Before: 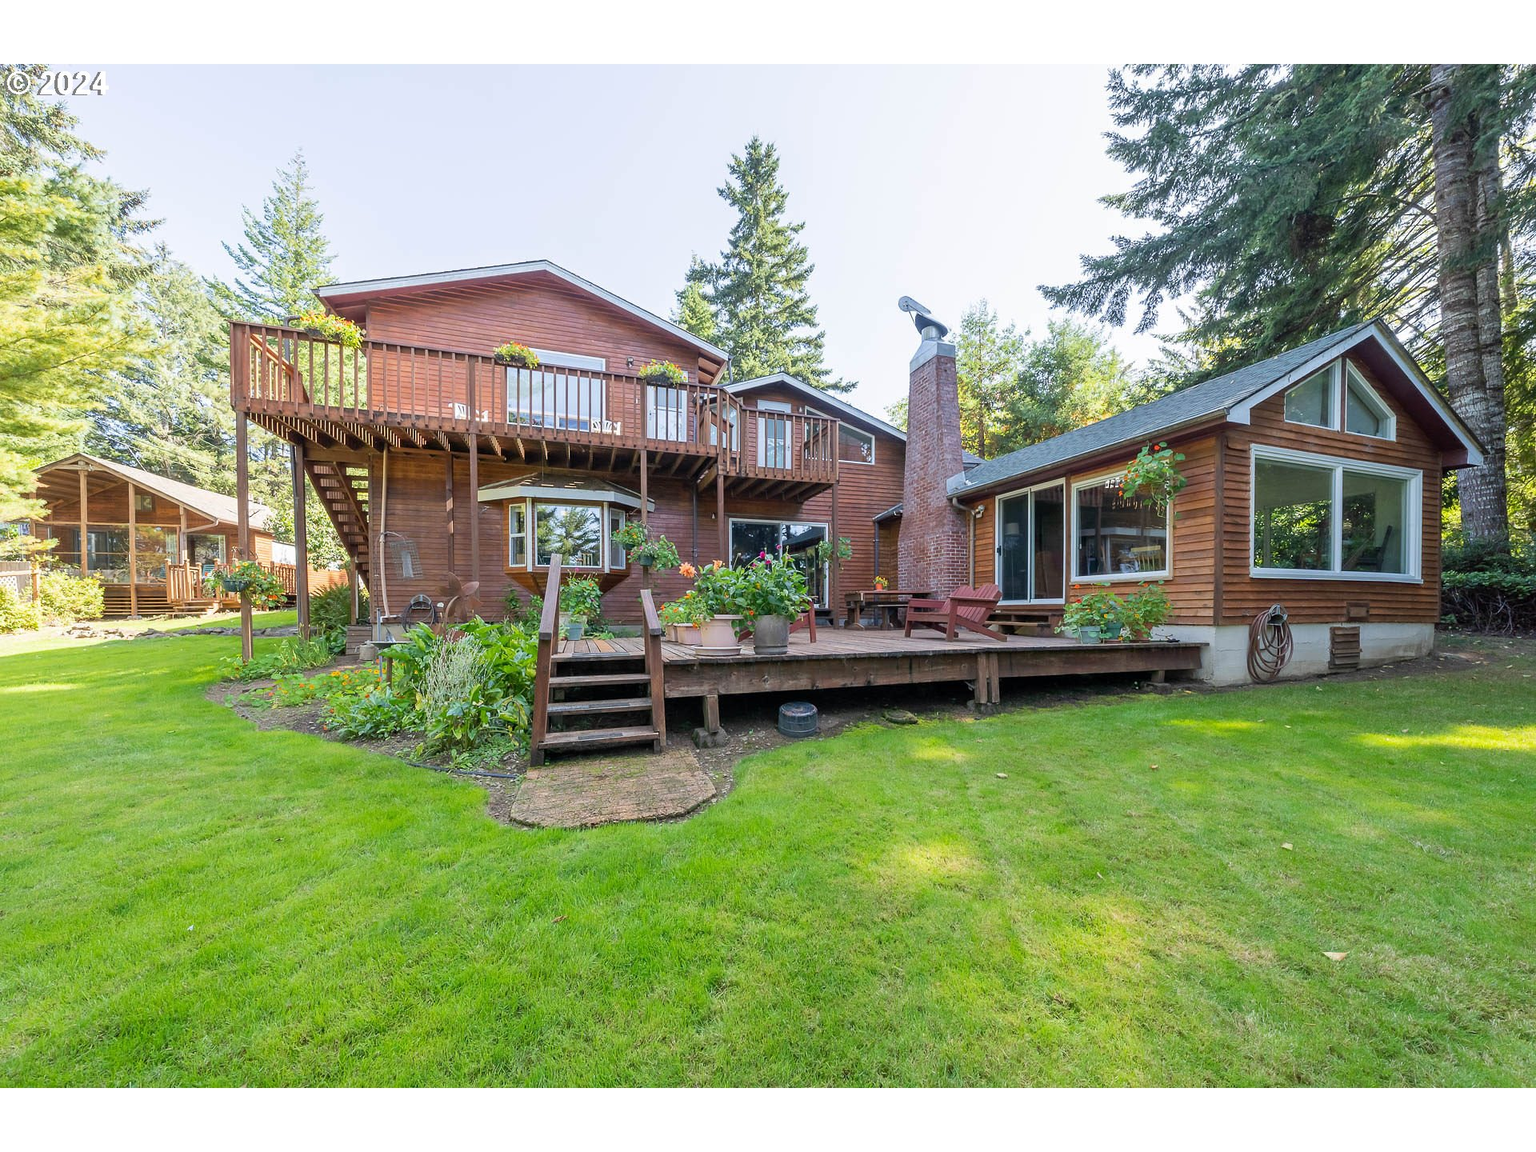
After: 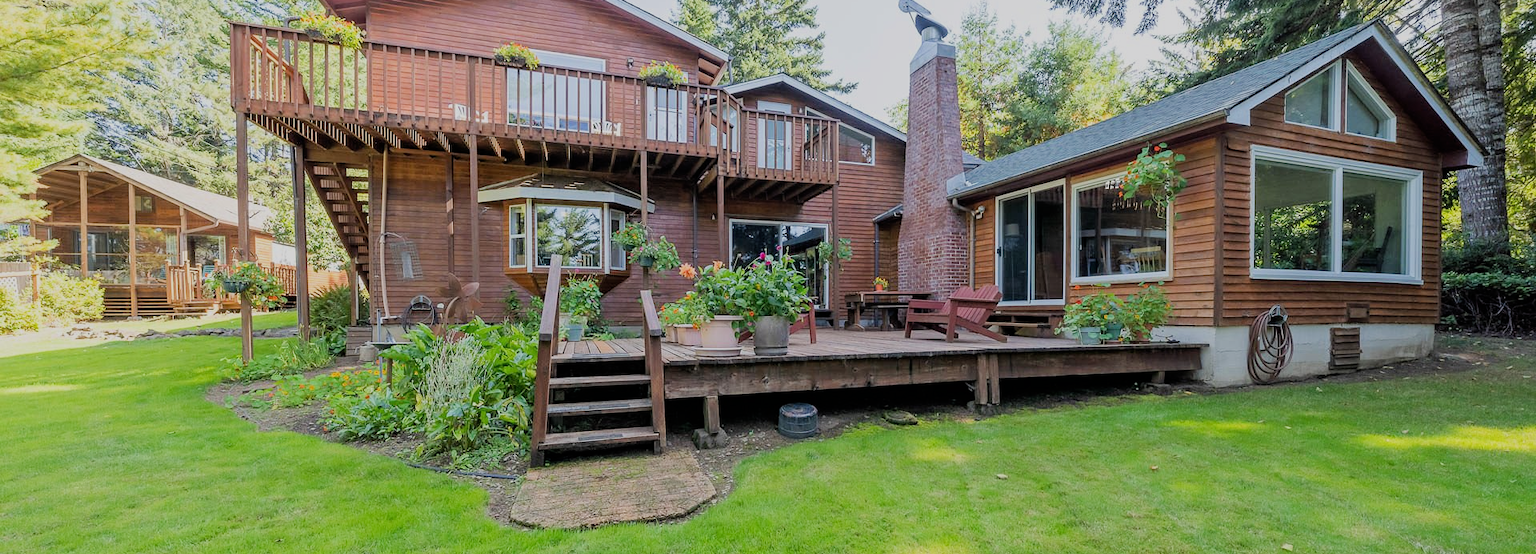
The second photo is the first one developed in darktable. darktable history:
crop and rotate: top 26.039%, bottom 25.823%
filmic rgb: black relative exposure -7.65 EV, white relative exposure 4.56 EV, hardness 3.61, iterations of high-quality reconstruction 0
